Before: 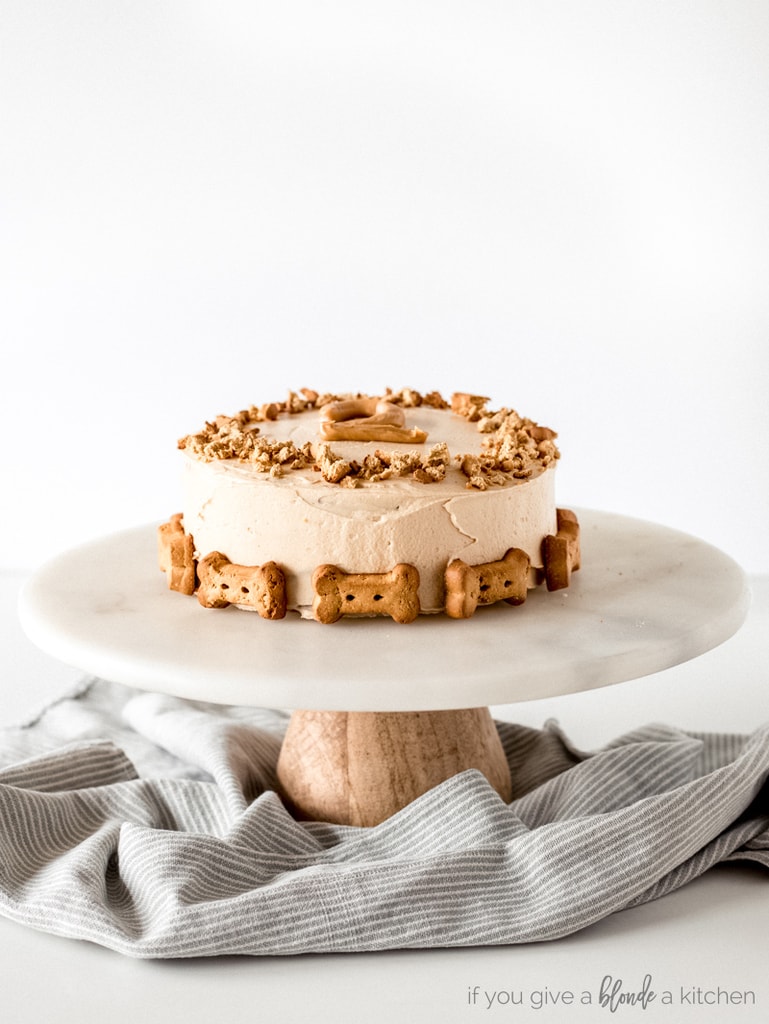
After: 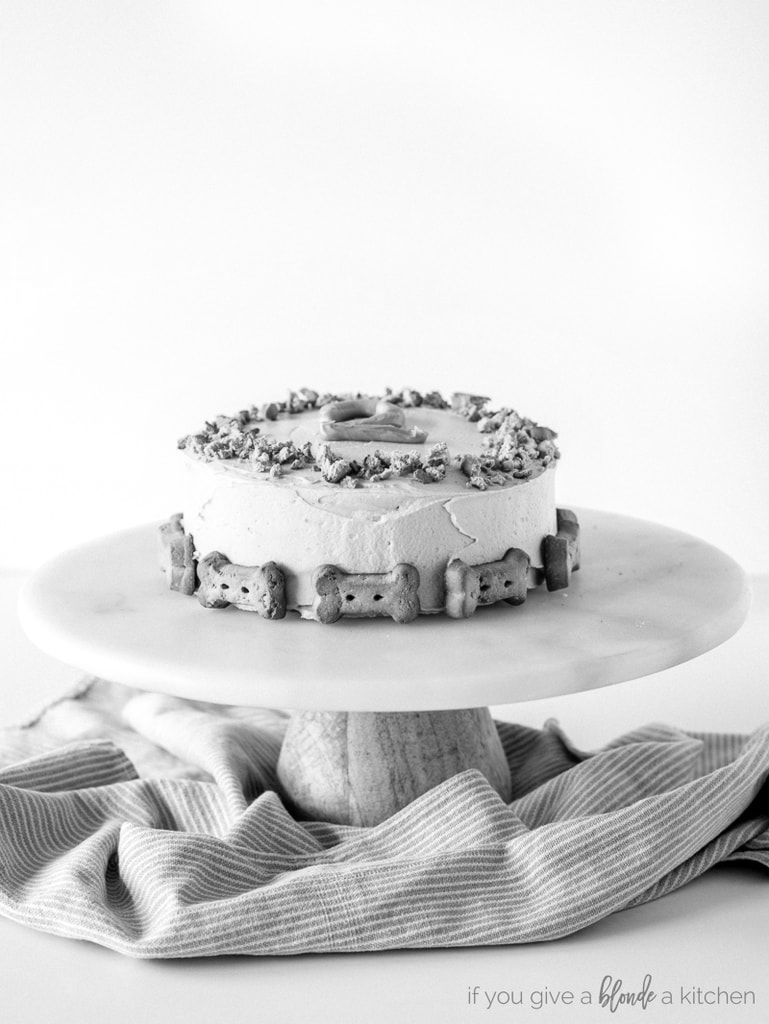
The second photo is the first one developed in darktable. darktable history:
white balance: red 1.045, blue 0.932
monochrome: on, module defaults
